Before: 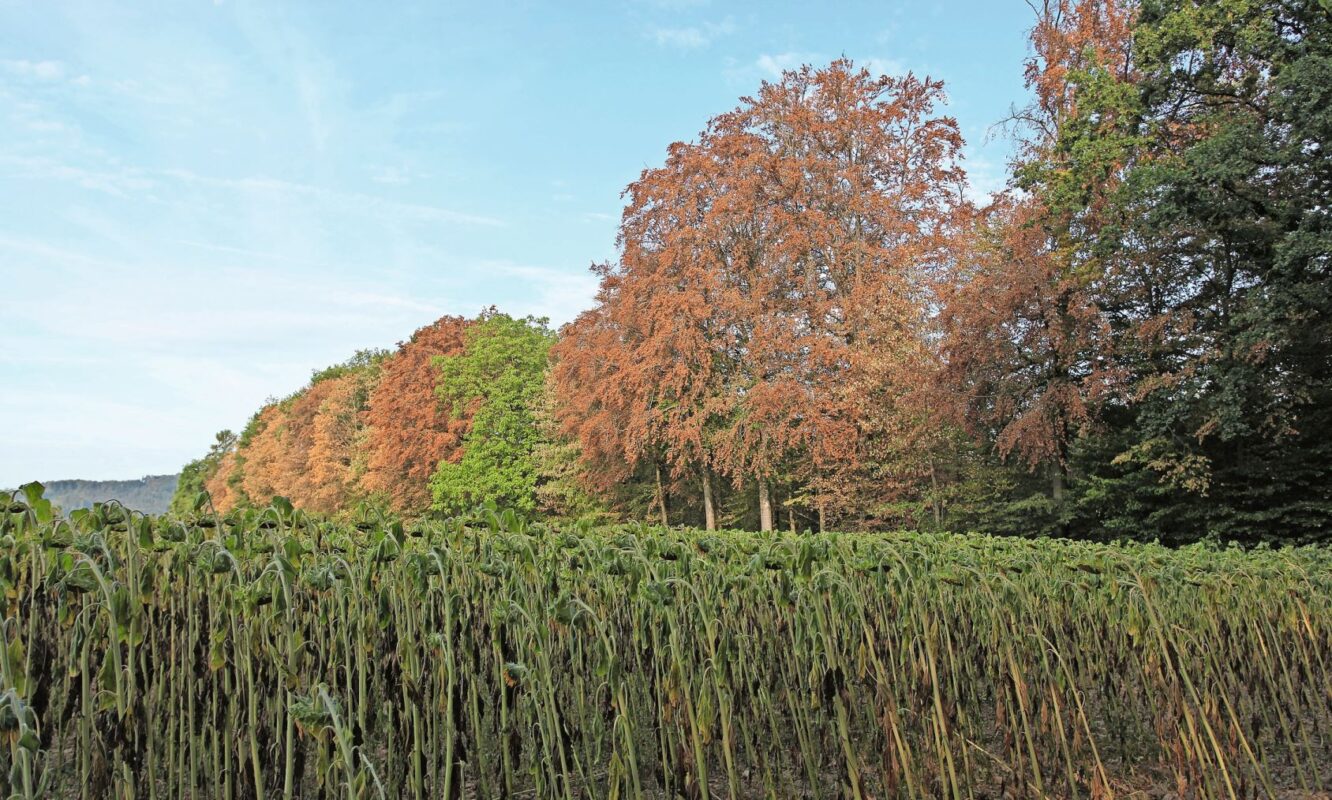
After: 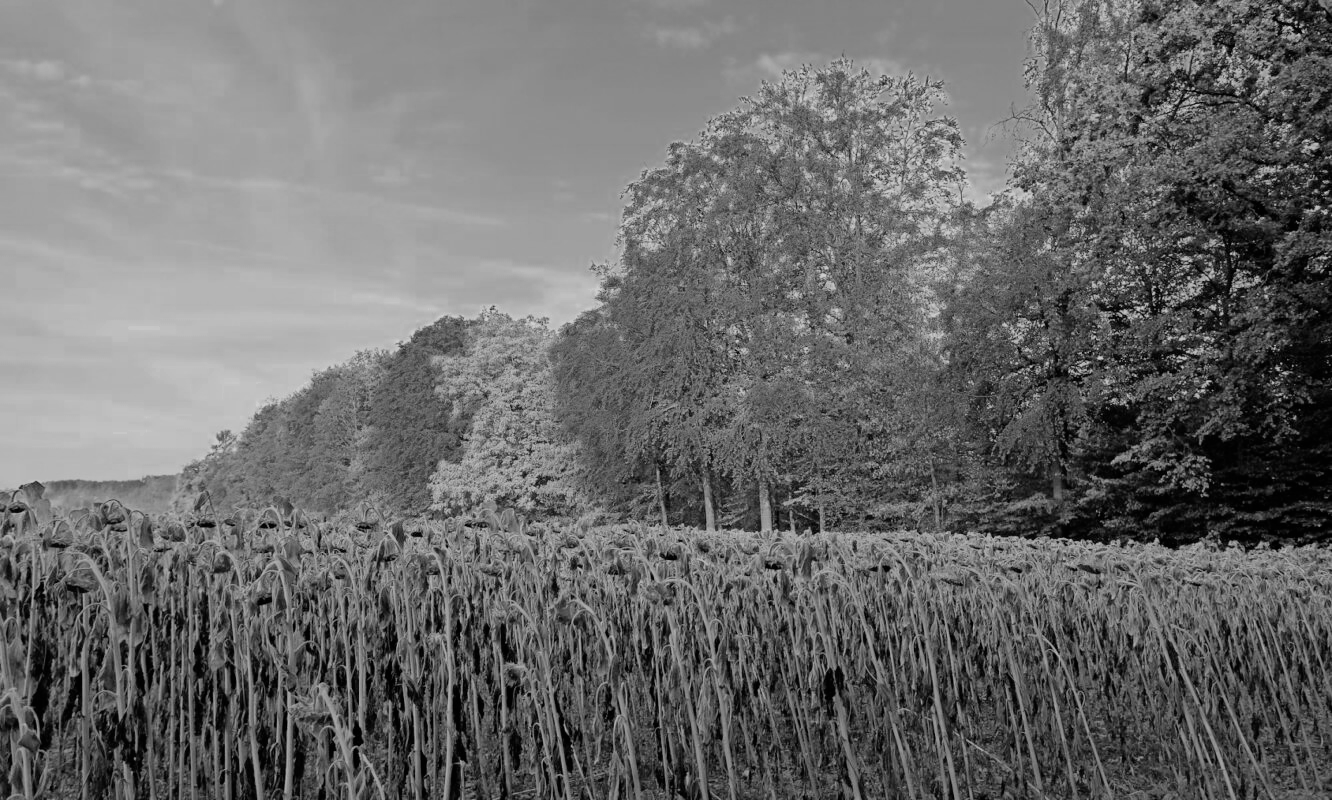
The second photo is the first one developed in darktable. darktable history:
color zones: curves: ch0 [(0.002, 0.589) (0.107, 0.484) (0.146, 0.249) (0.217, 0.352) (0.309, 0.525) (0.39, 0.404) (0.455, 0.169) (0.597, 0.055) (0.724, 0.212) (0.775, 0.691) (0.869, 0.571) (1, 0.587)]; ch1 [(0, 0) (0.143, 0) (0.286, 0) (0.429, 0) (0.571, 0) (0.714, 0) (0.857, 0)]
filmic rgb: black relative exposure -7.32 EV, white relative exposure 5.09 EV, hardness 3.2
contrast brightness saturation: saturation -0.05
